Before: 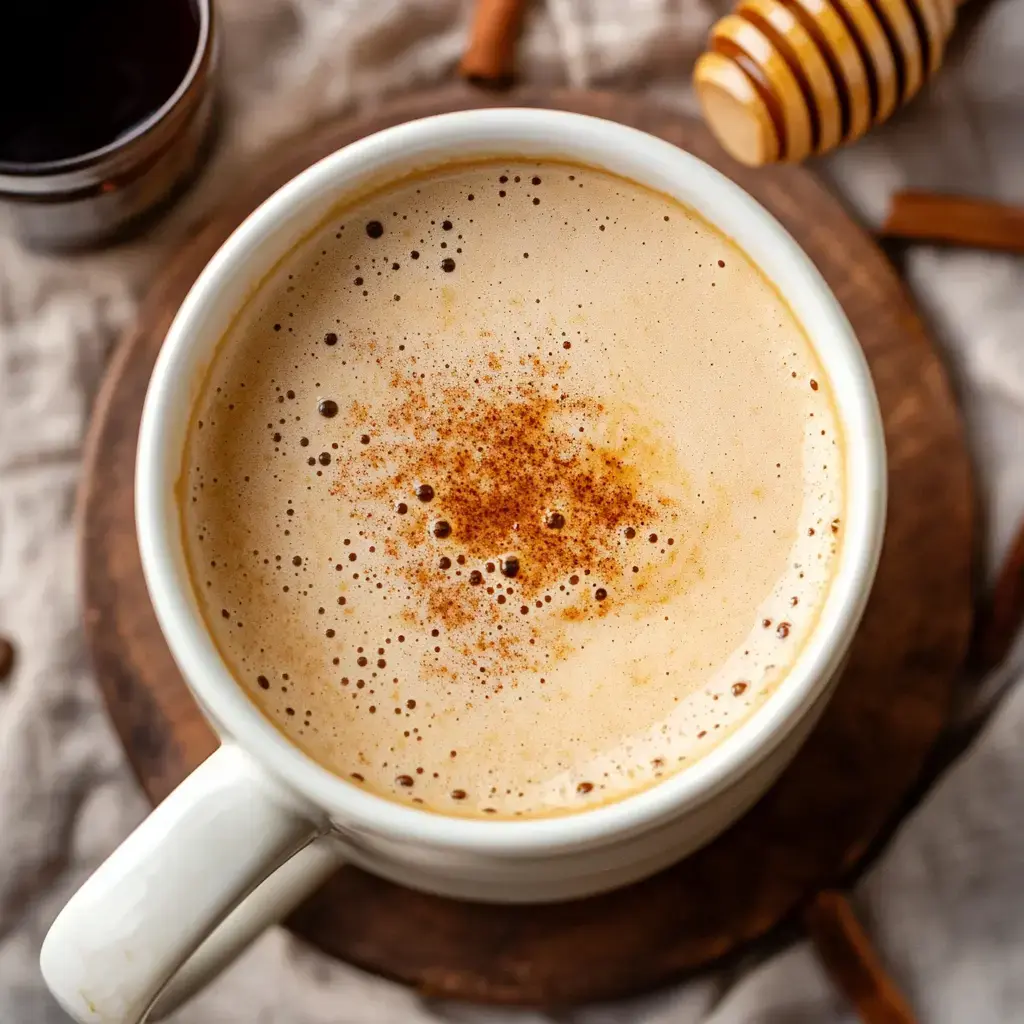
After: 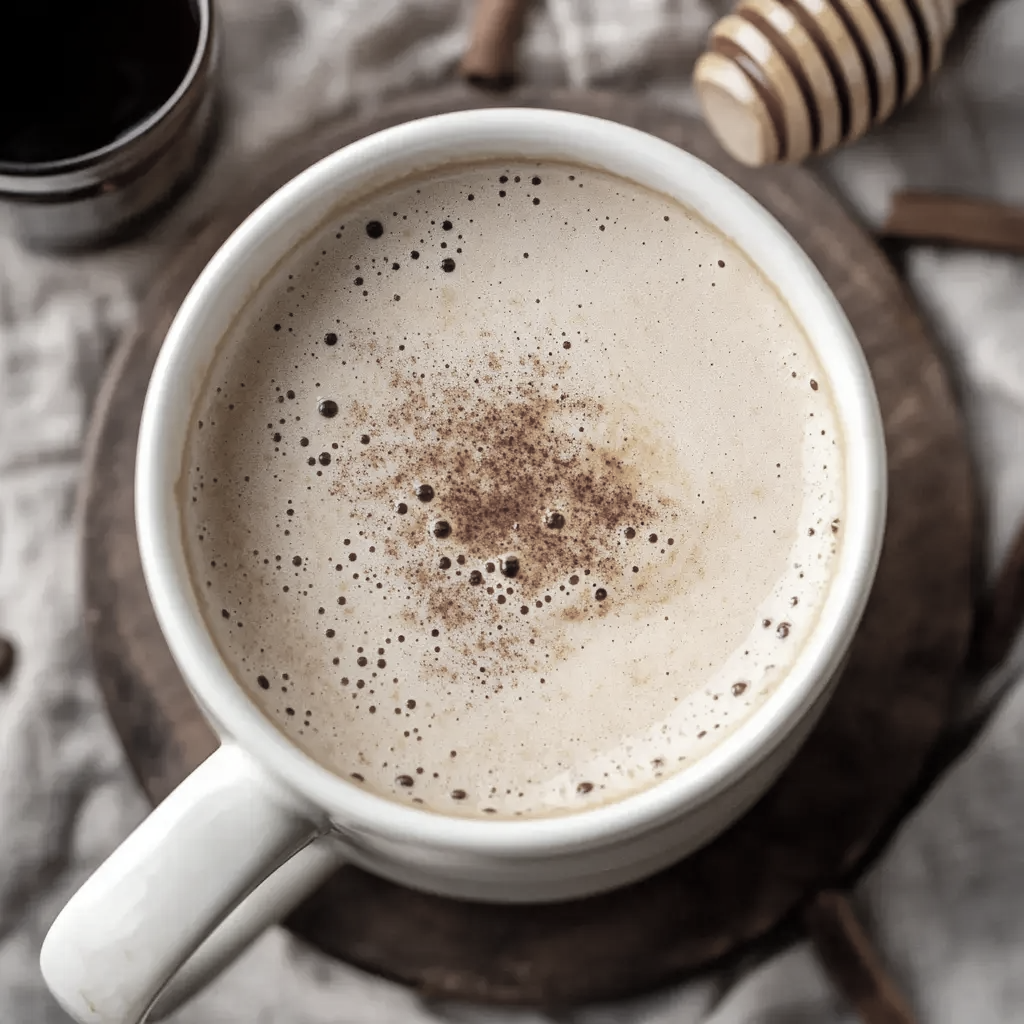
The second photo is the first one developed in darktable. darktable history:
color zones: curves: ch1 [(0.238, 0.163) (0.476, 0.2) (0.733, 0.322) (0.848, 0.134)]
